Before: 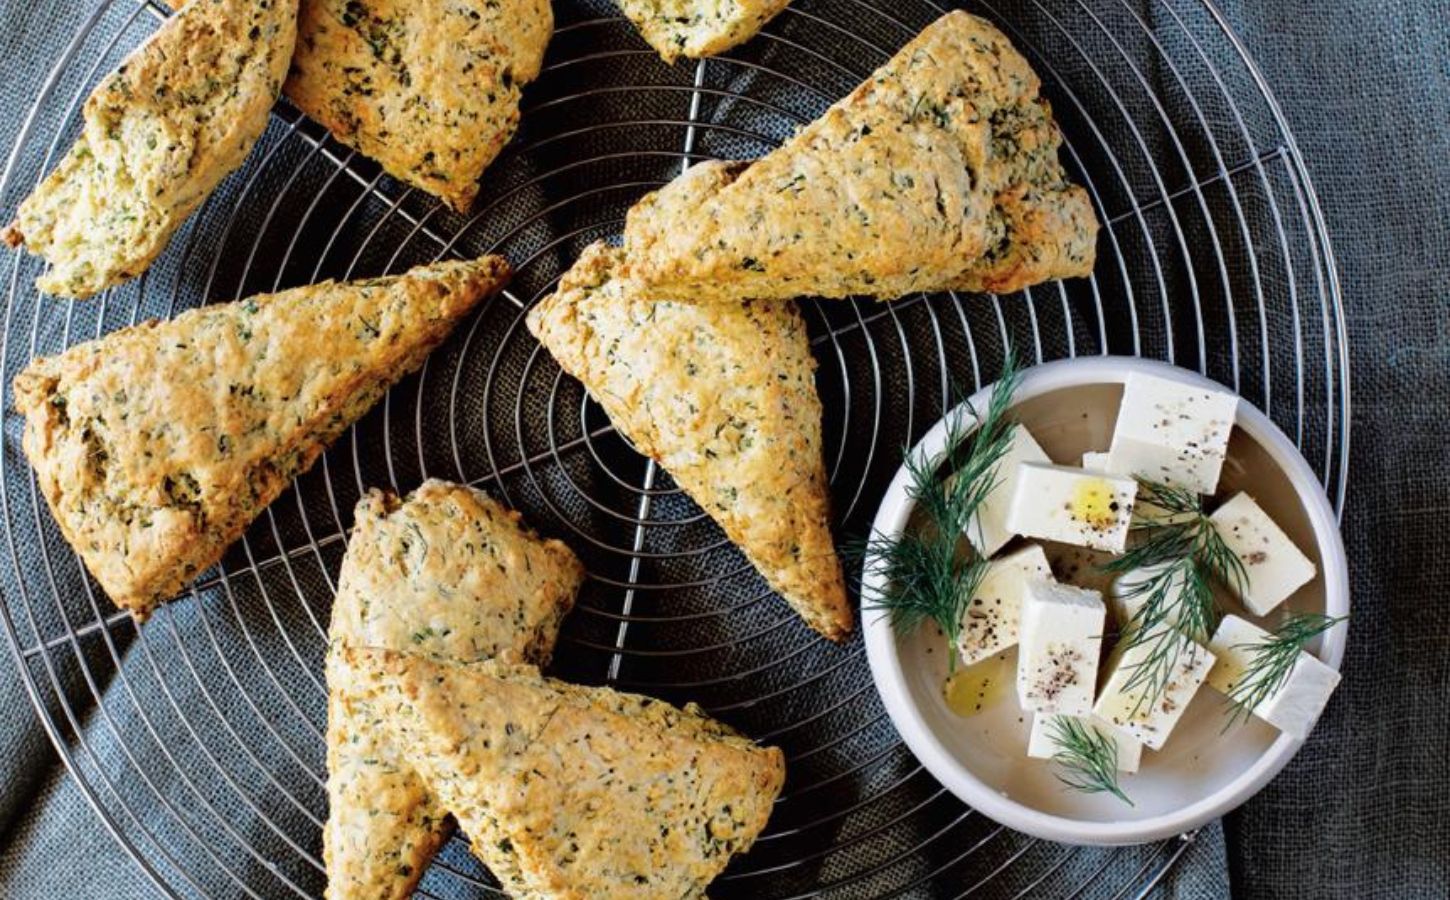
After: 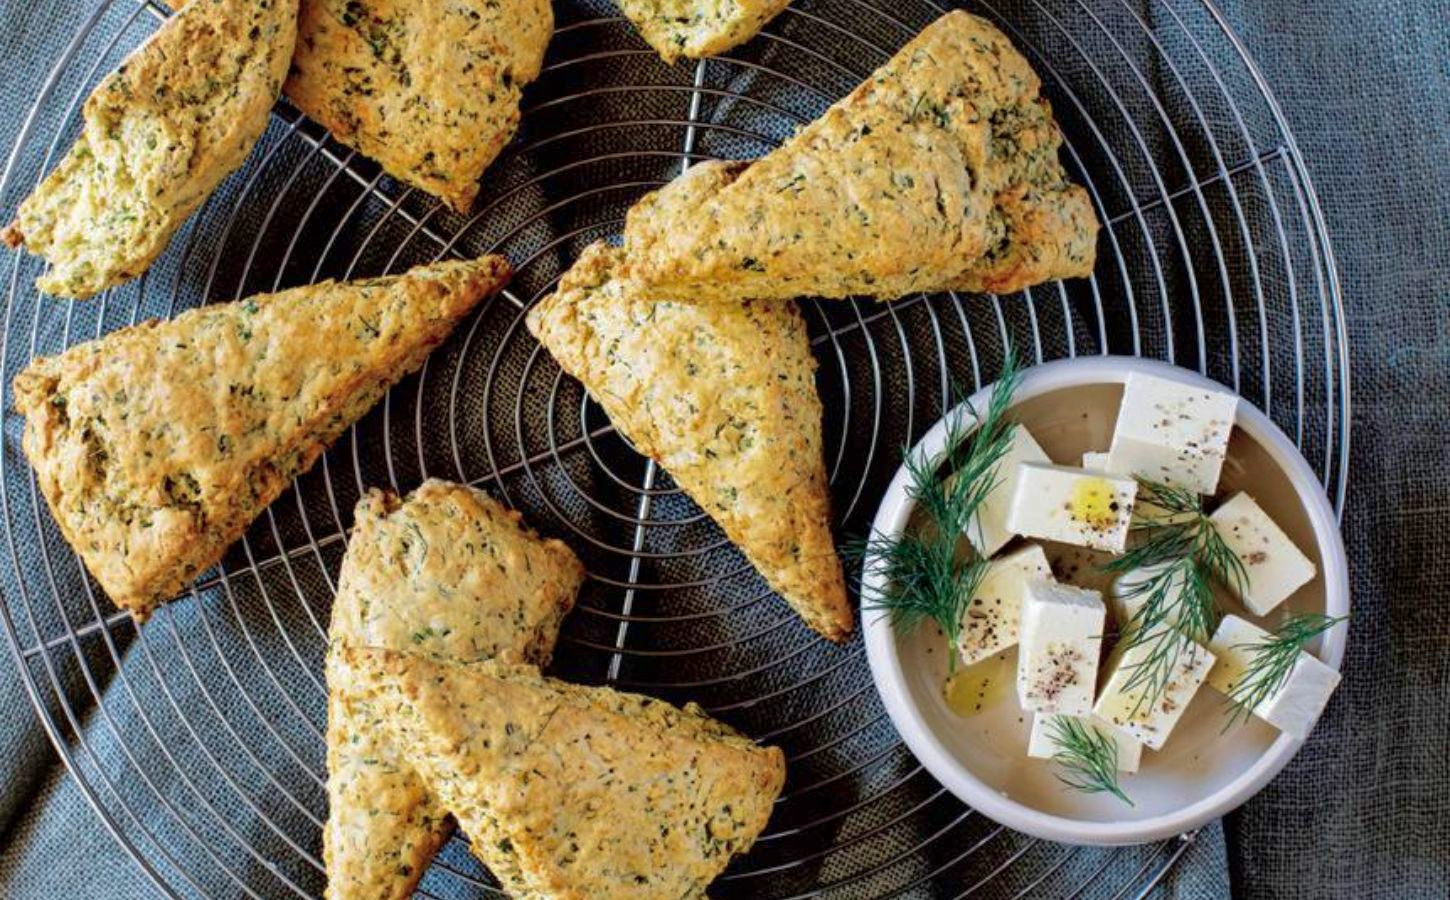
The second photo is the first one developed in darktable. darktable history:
local contrast: highlights 100%, shadows 100%, detail 120%, midtone range 0.2
velvia: on, module defaults
shadows and highlights: on, module defaults
